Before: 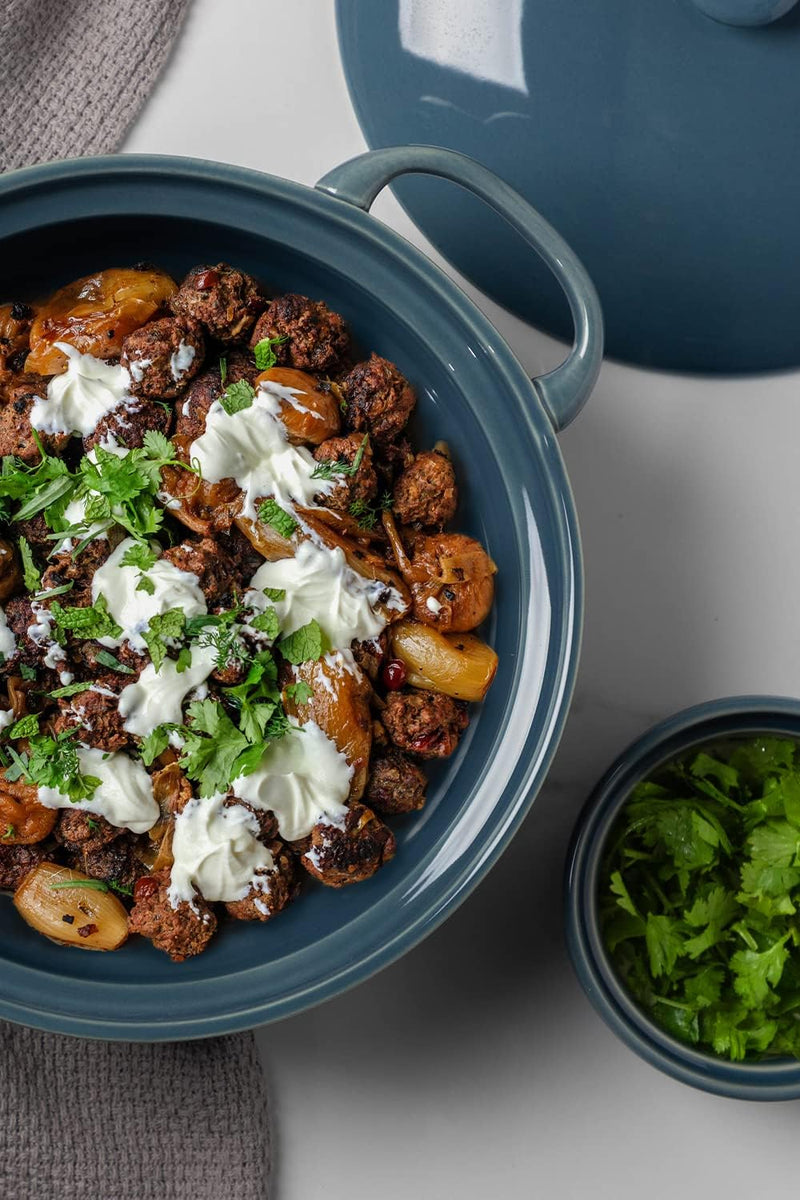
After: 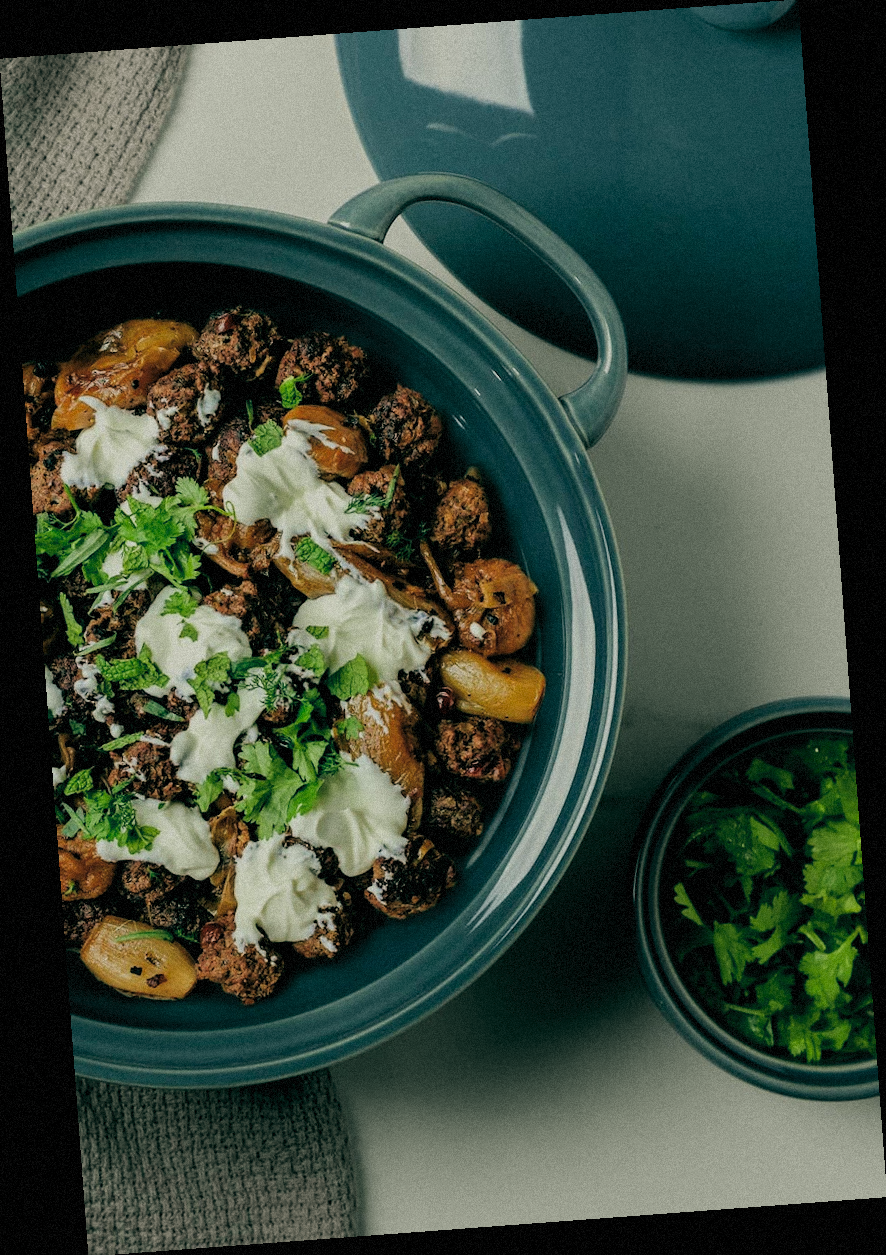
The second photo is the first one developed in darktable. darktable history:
rotate and perspective: rotation -4.25°, automatic cropping off
filmic rgb: black relative exposure -4.38 EV, white relative exposure 4.56 EV, hardness 2.37, contrast 1.05
color balance: lift [1.005, 0.99, 1.007, 1.01], gamma [1, 1.034, 1.032, 0.966], gain [0.873, 1.055, 1.067, 0.933]
grain: mid-tones bias 0%
